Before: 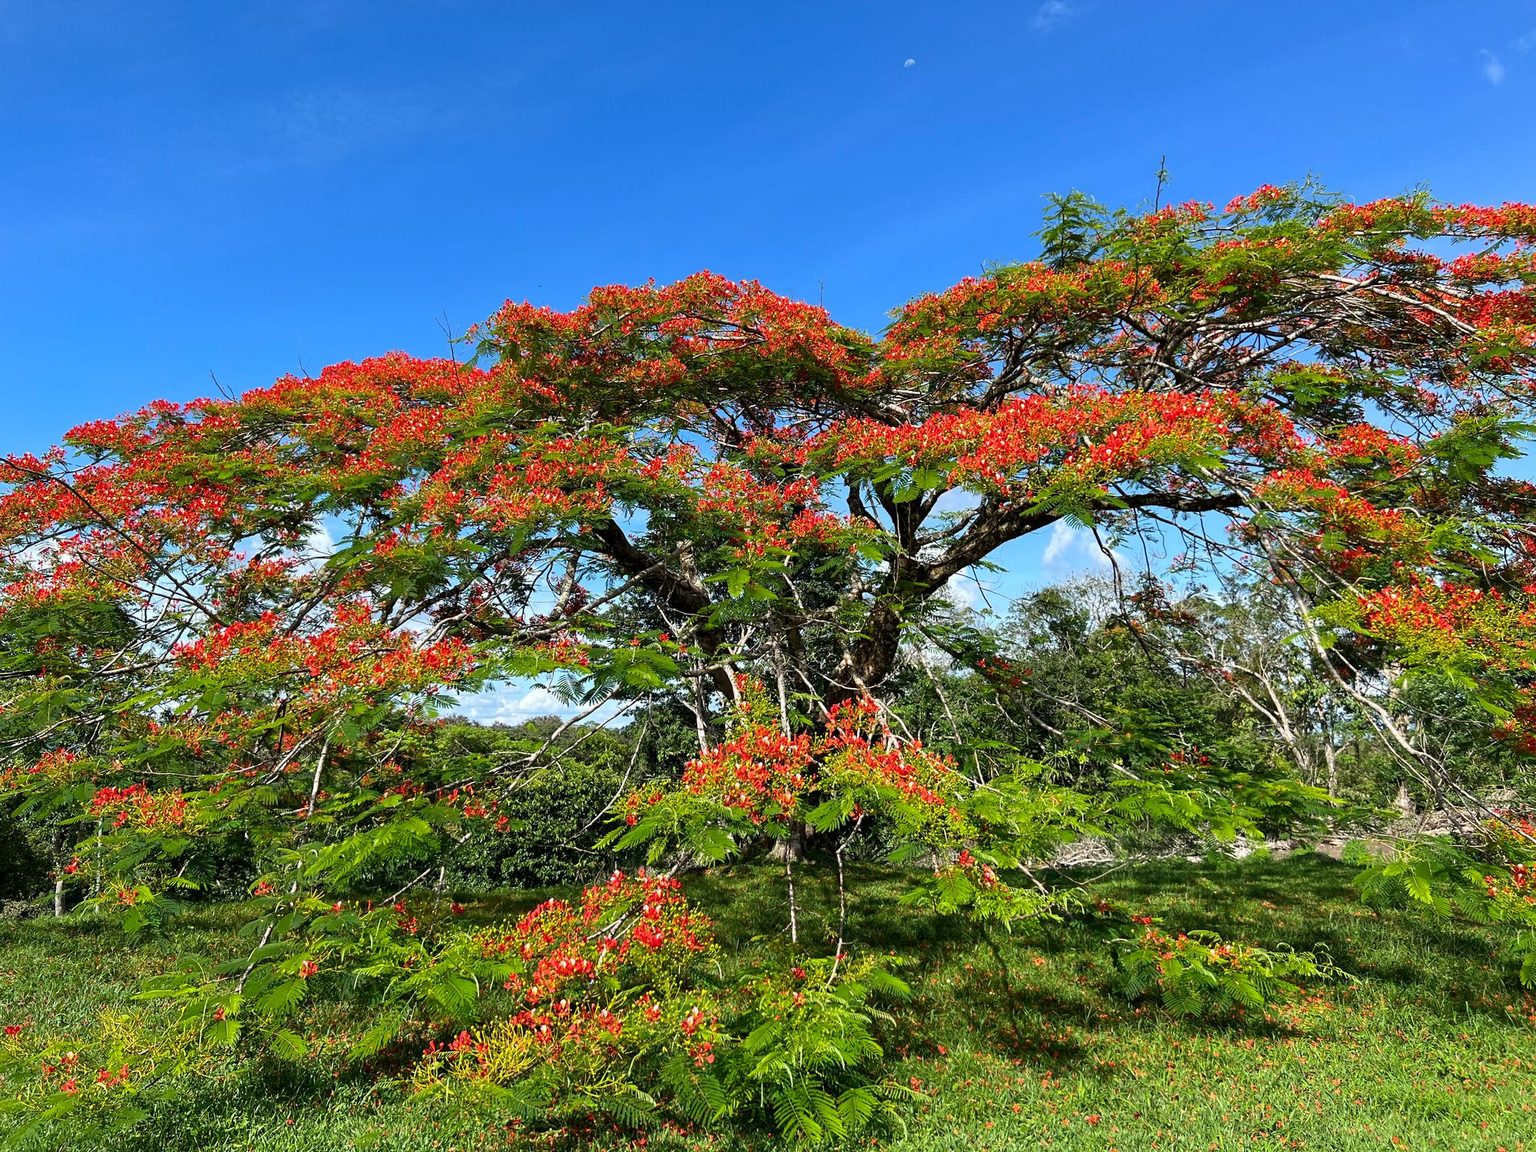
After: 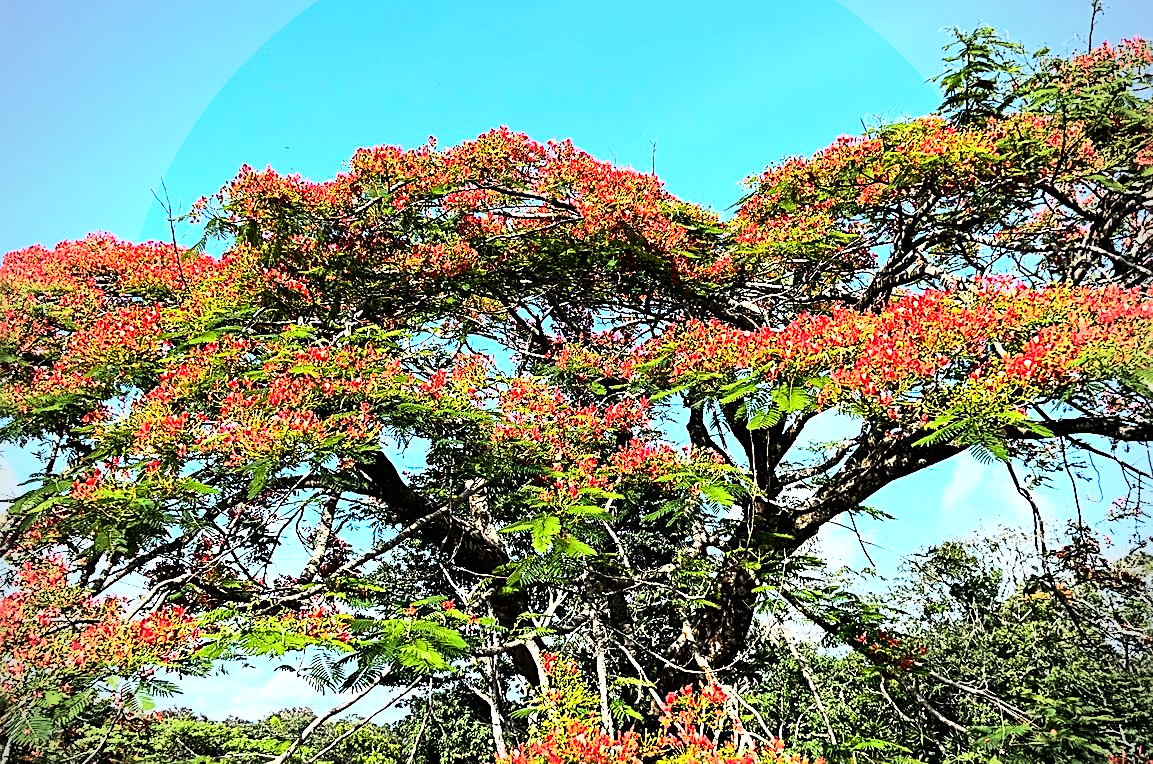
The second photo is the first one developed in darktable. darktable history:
vignetting: unbound false
sharpen: radius 2.538, amount 0.636
crop: left 20.83%, top 15.064%, right 21.516%, bottom 33.979%
base curve: curves: ch0 [(0, 0) (0.007, 0.004) (0.027, 0.03) (0.046, 0.07) (0.207, 0.54) (0.442, 0.872) (0.673, 0.972) (1, 1)]
tone equalizer: -8 EV -0.772 EV, -7 EV -0.687 EV, -6 EV -0.568 EV, -5 EV -0.4 EV, -3 EV 0.4 EV, -2 EV 0.6 EV, -1 EV 0.69 EV, +0 EV 0.74 EV, edges refinement/feathering 500, mask exposure compensation -1.57 EV, preserve details no
